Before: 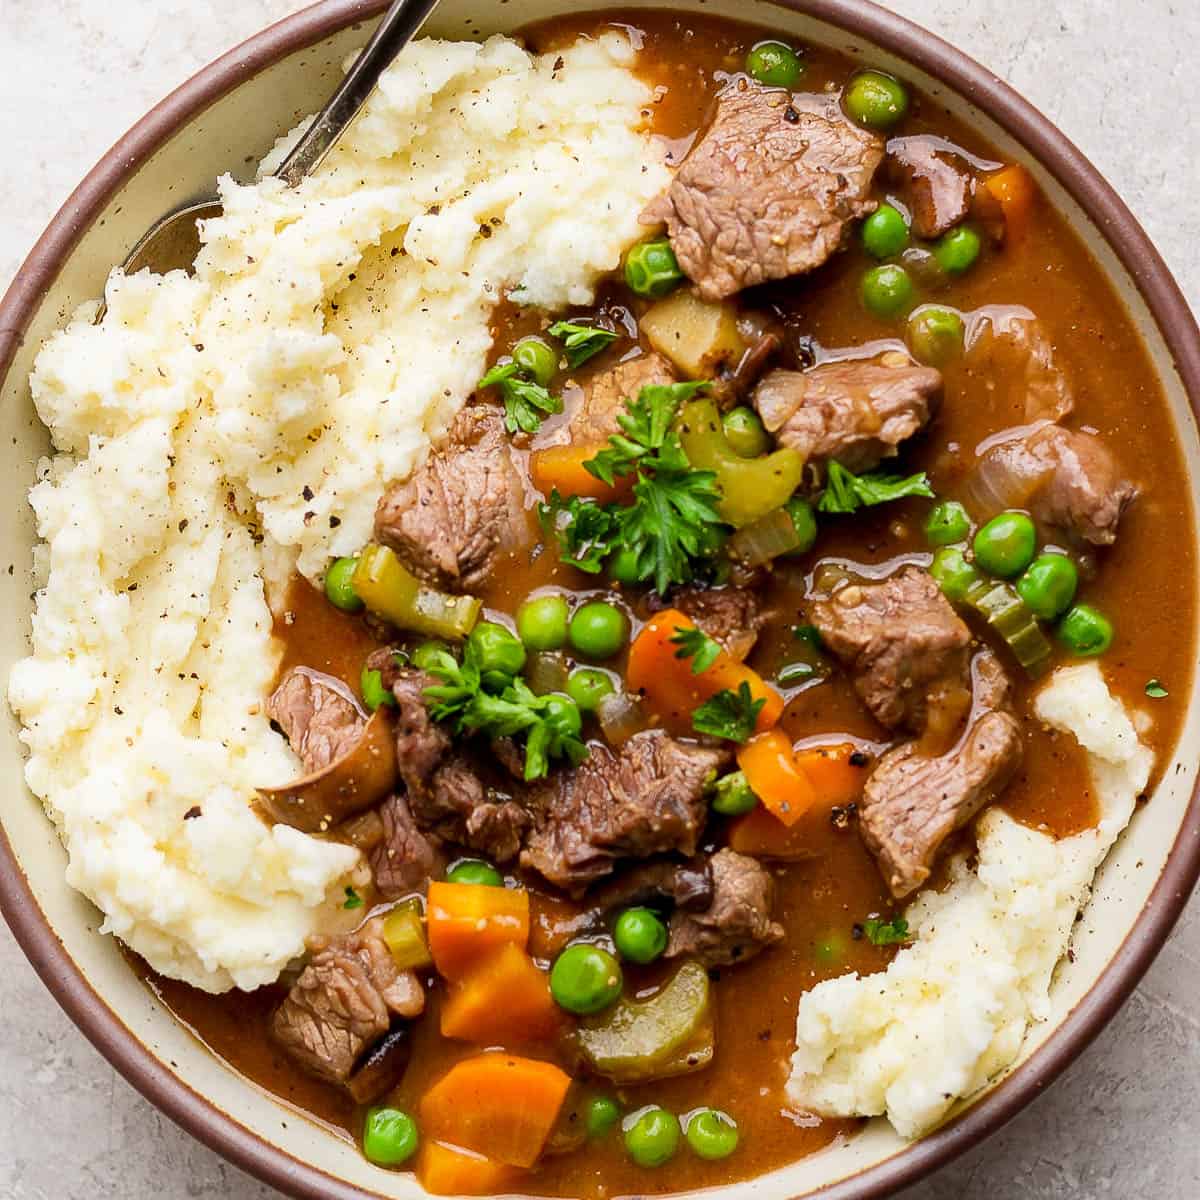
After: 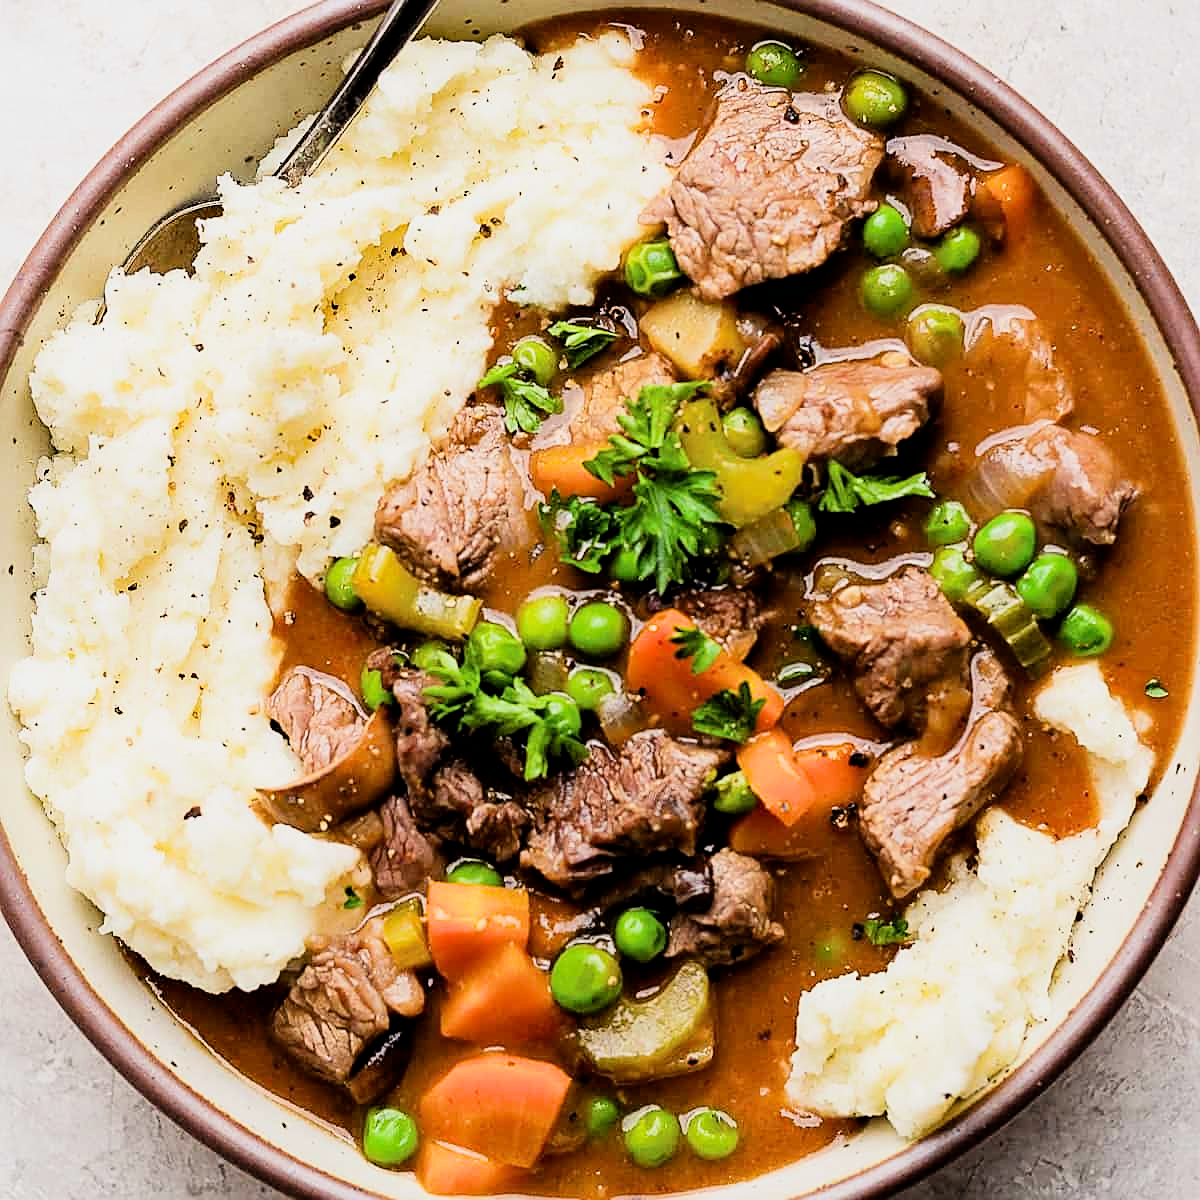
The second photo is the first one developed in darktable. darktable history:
exposure: black level correction 0.001, exposure 0.499 EV, compensate highlight preservation false
sharpen: on, module defaults
filmic rgb: black relative exposure -5.04 EV, white relative exposure 3.98 EV, hardness 2.89, contrast 1.297, highlights saturation mix -10.56%
